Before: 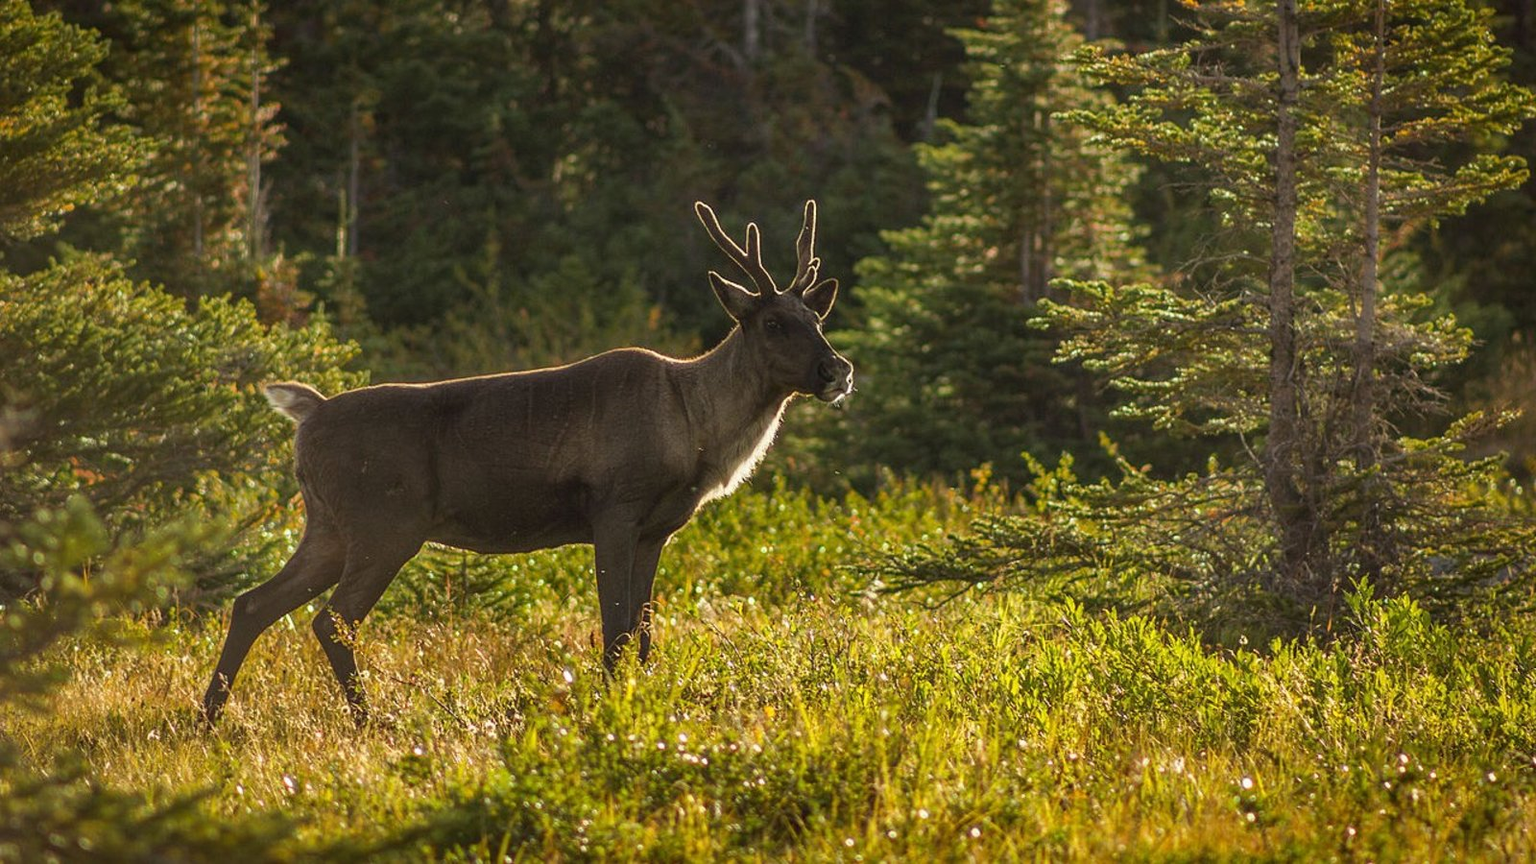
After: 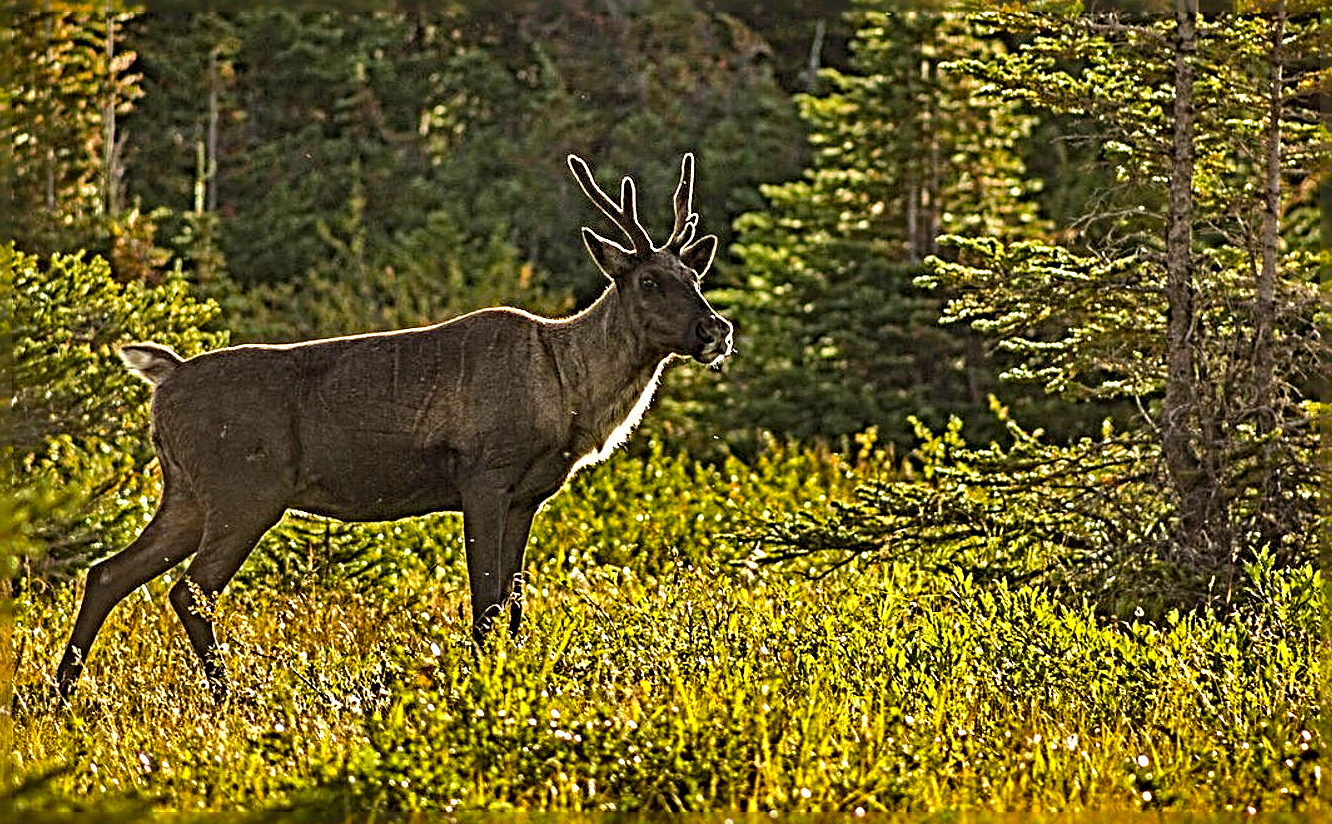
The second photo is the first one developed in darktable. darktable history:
shadows and highlights: shadows 52.09, highlights -28.71, soften with gaussian
color balance rgb: white fulcrum 0.983 EV, linear chroma grading › global chroma 8.771%, perceptual saturation grading › global saturation 19.529%
sharpen: radius 6.293, amount 1.808, threshold 0.234
crop: left 9.776%, top 6.212%, right 6.959%, bottom 2.165%
